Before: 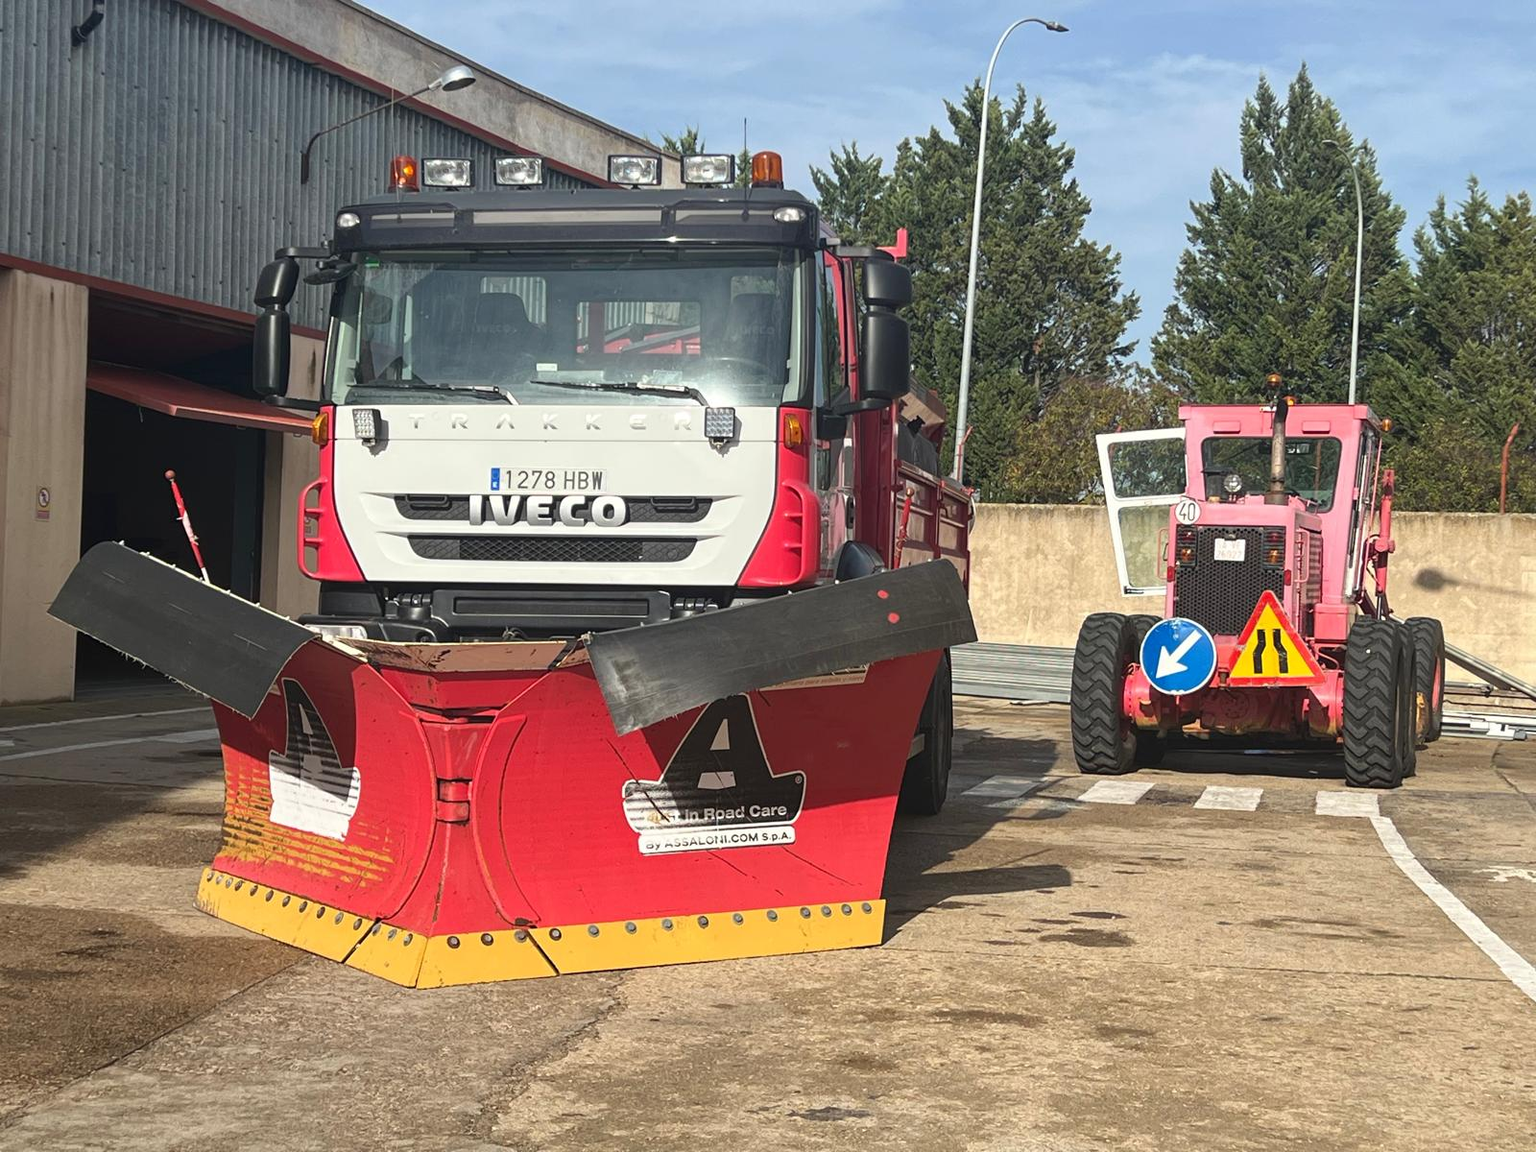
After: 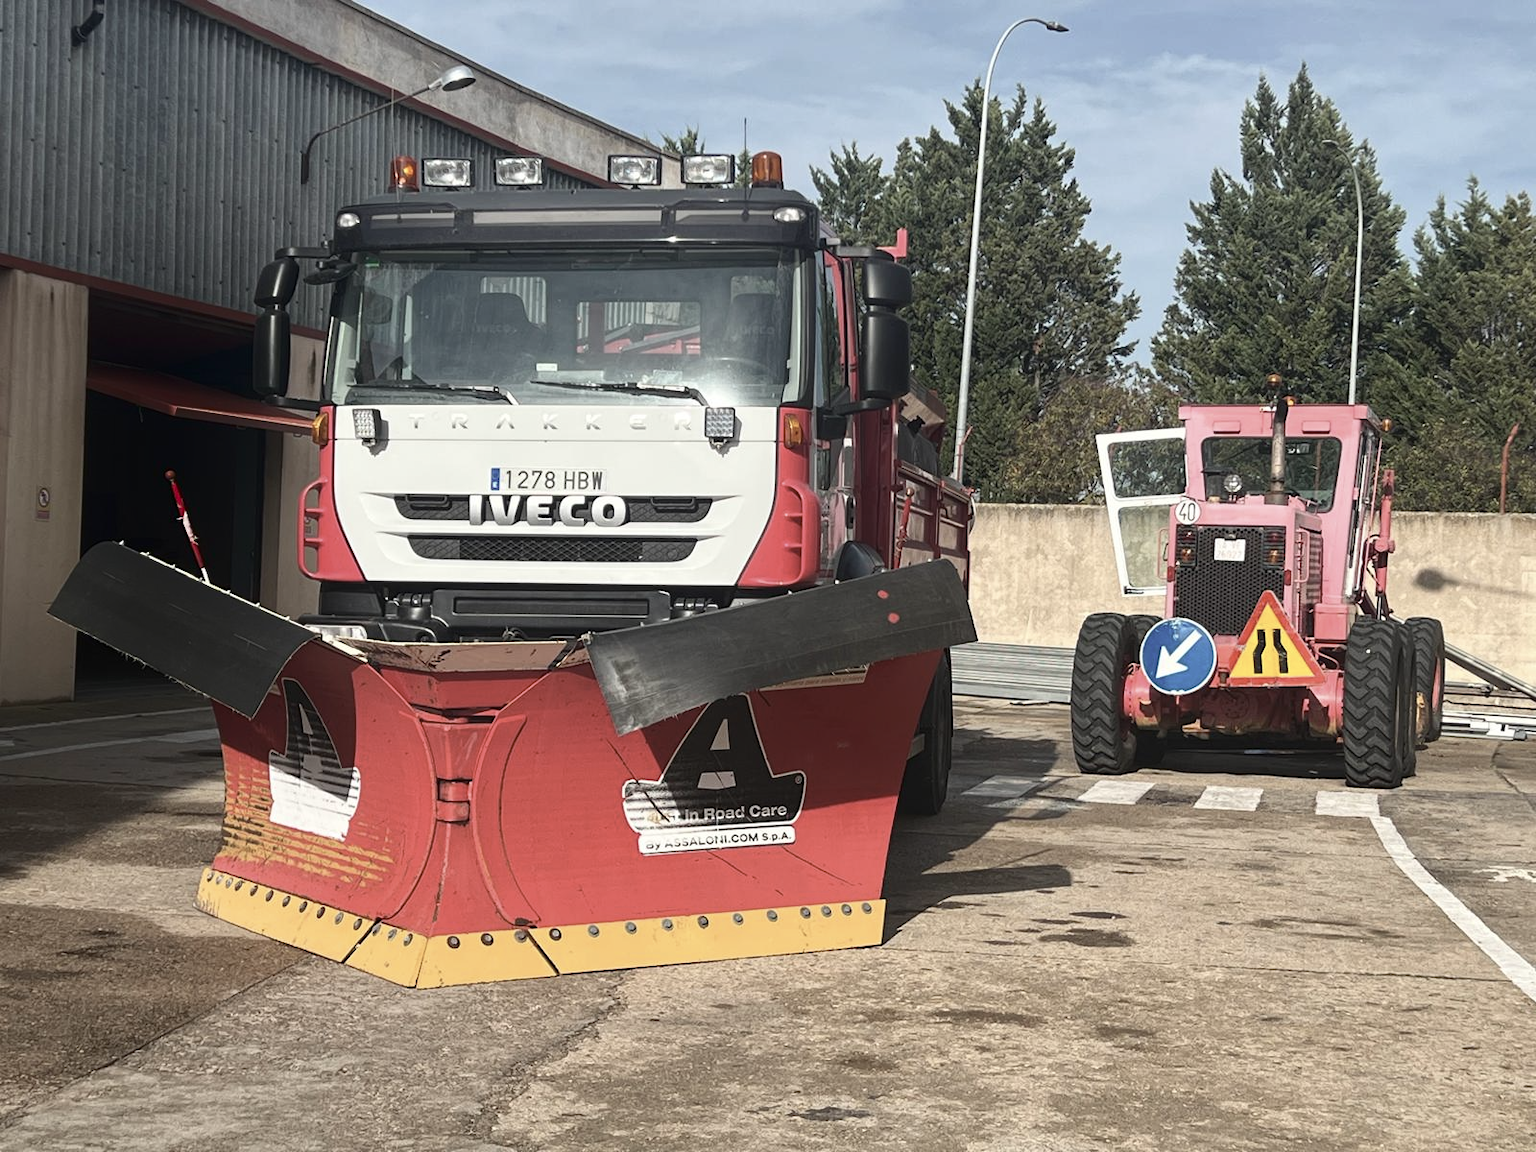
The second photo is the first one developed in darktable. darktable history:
shadows and highlights: shadows -88.88, highlights -37.2, soften with gaussian
contrast brightness saturation: contrast 0.102, saturation -0.357
